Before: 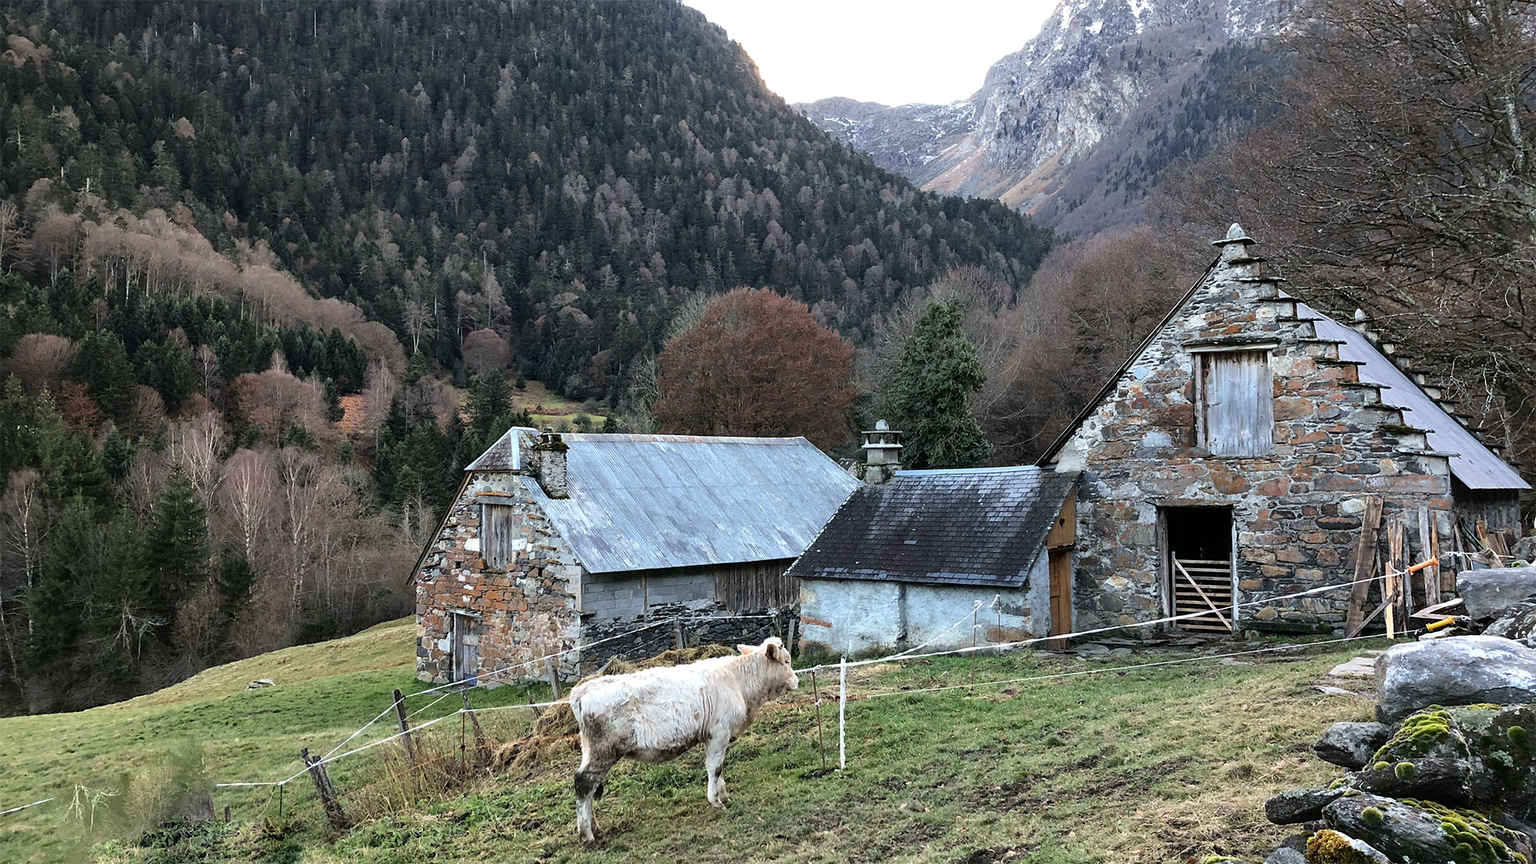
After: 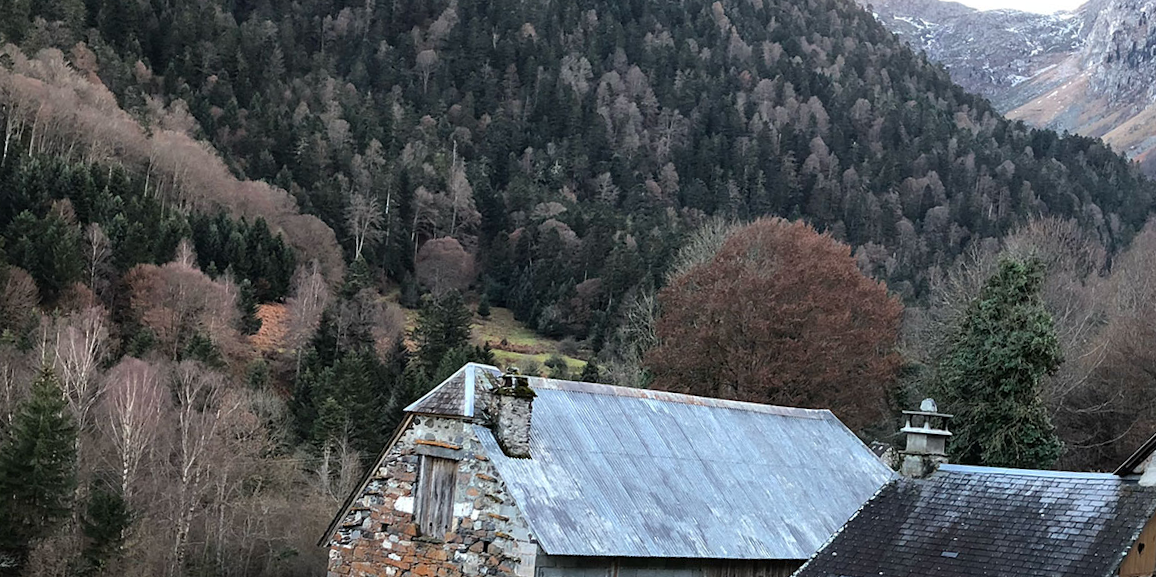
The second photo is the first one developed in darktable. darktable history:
crop and rotate: angle -5.57°, left 2.24%, top 6.831%, right 27.436%, bottom 30.687%
